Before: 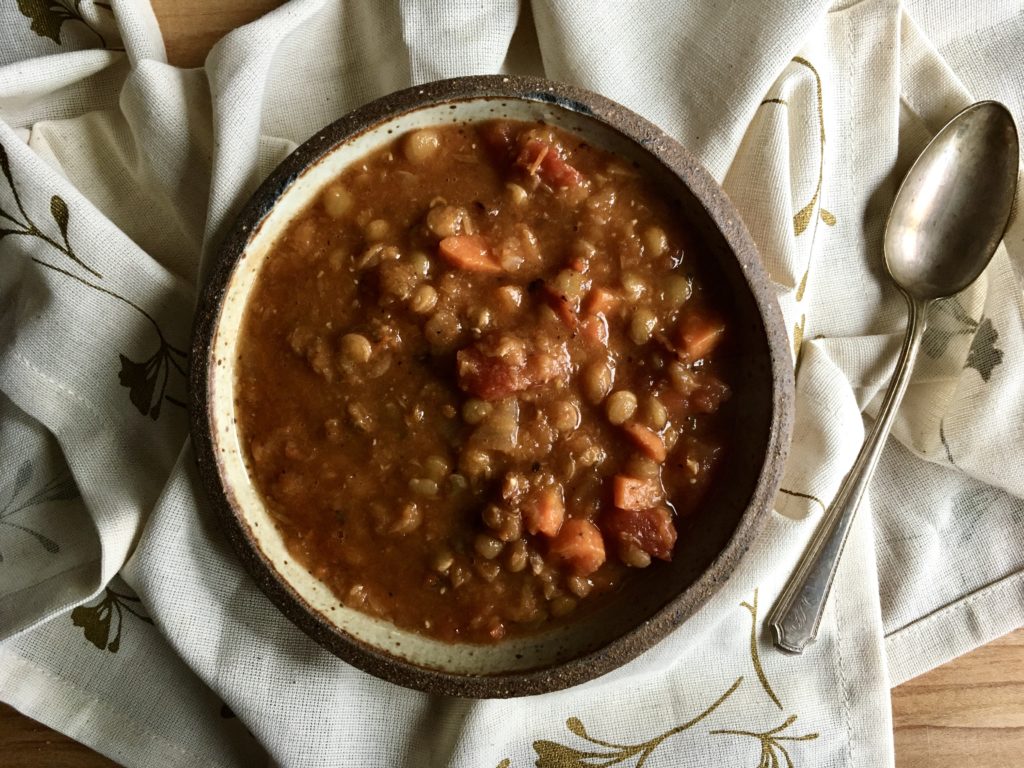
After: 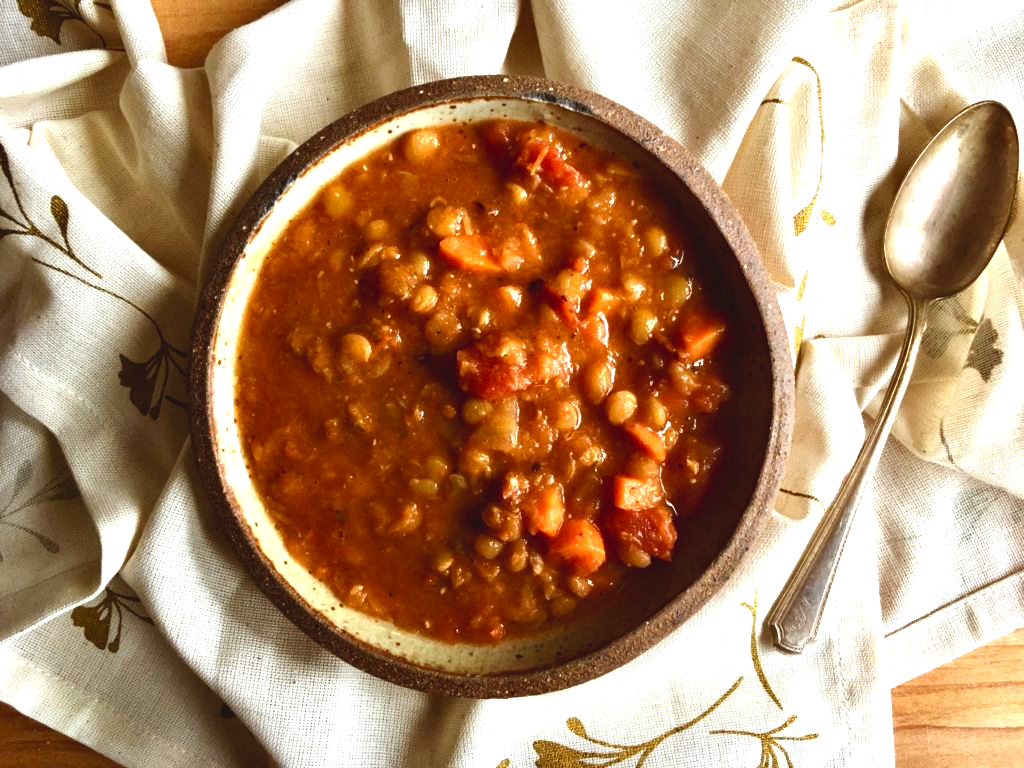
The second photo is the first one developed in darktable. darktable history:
rgb levels: mode RGB, independent channels, levels [[0, 0.5, 1], [0, 0.521, 1], [0, 0.536, 1]]
exposure: black level correction 0, exposure 1 EV, compensate exposure bias true, compensate highlight preservation false
contrast brightness saturation: contrast -0.11
contrast equalizer: y [[0.518, 0.517, 0.501, 0.5, 0.5, 0.5], [0.5 ×6], [0.5 ×6], [0 ×6], [0 ×6]]
